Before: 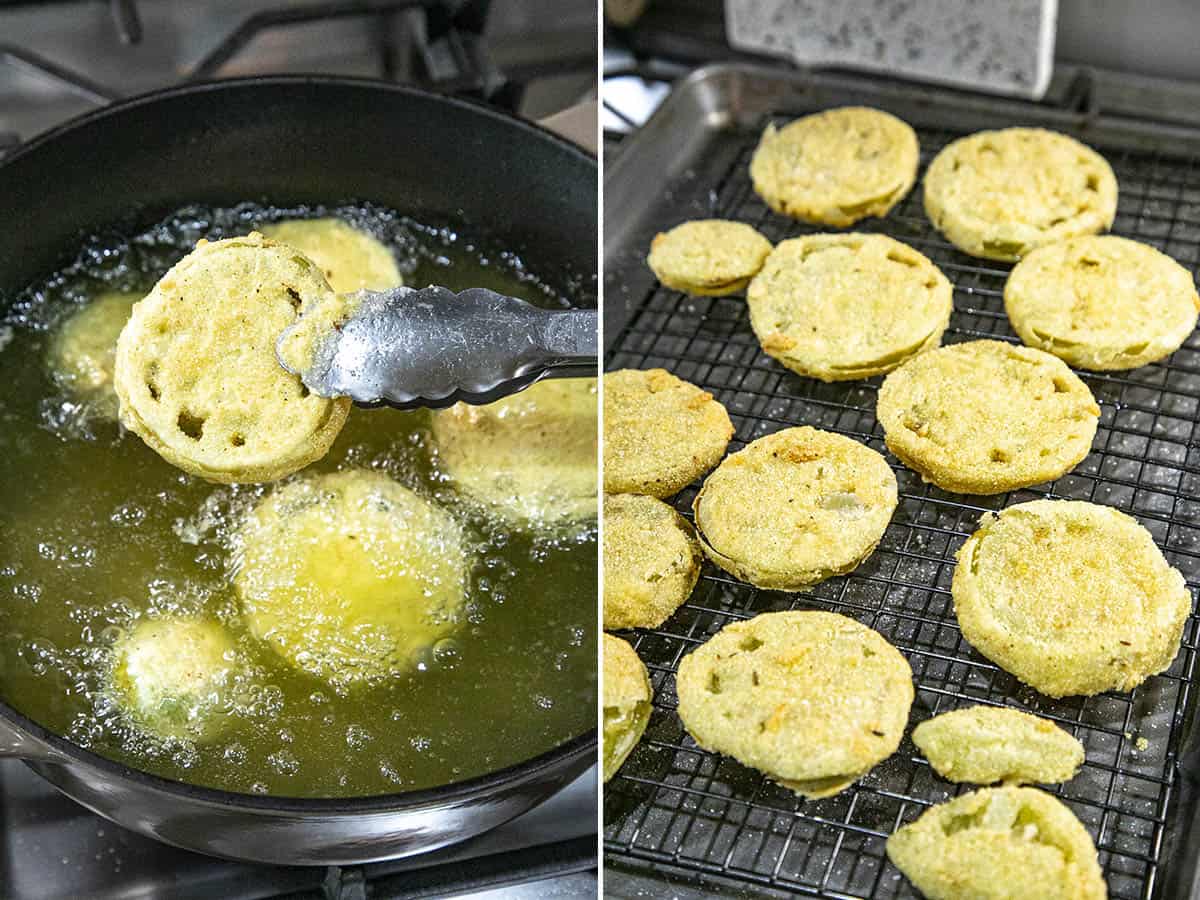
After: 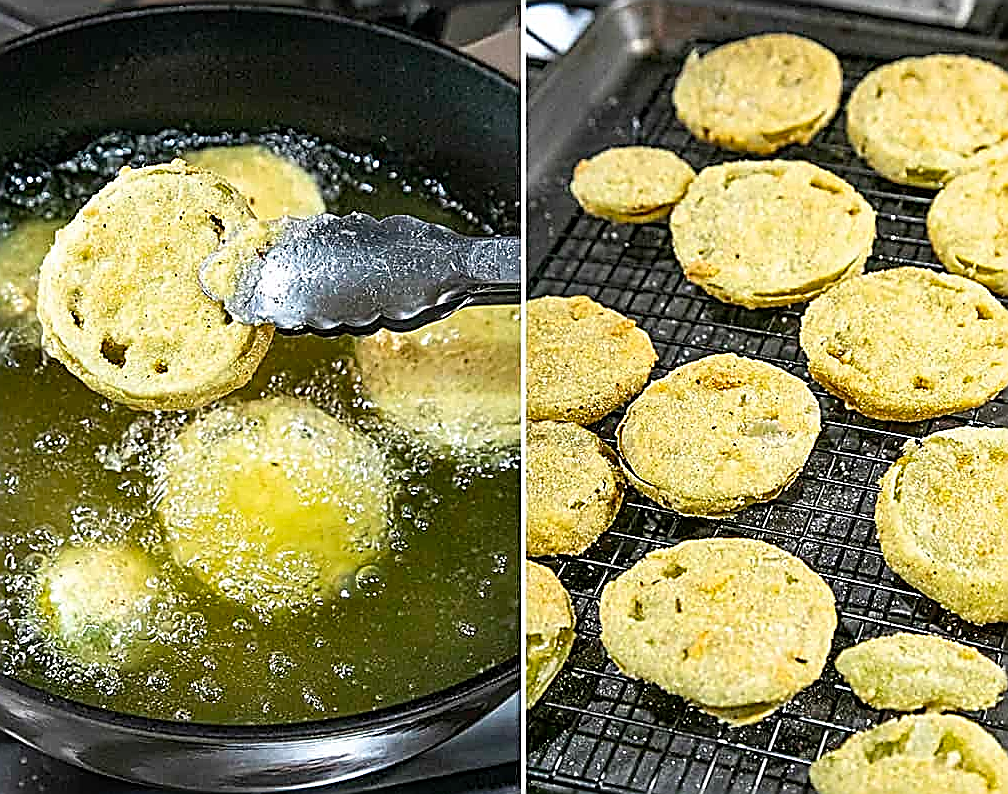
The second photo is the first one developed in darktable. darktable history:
crop: left 6.446%, top 8.188%, right 9.538%, bottom 3.548%
sharpen: amount 1.861
